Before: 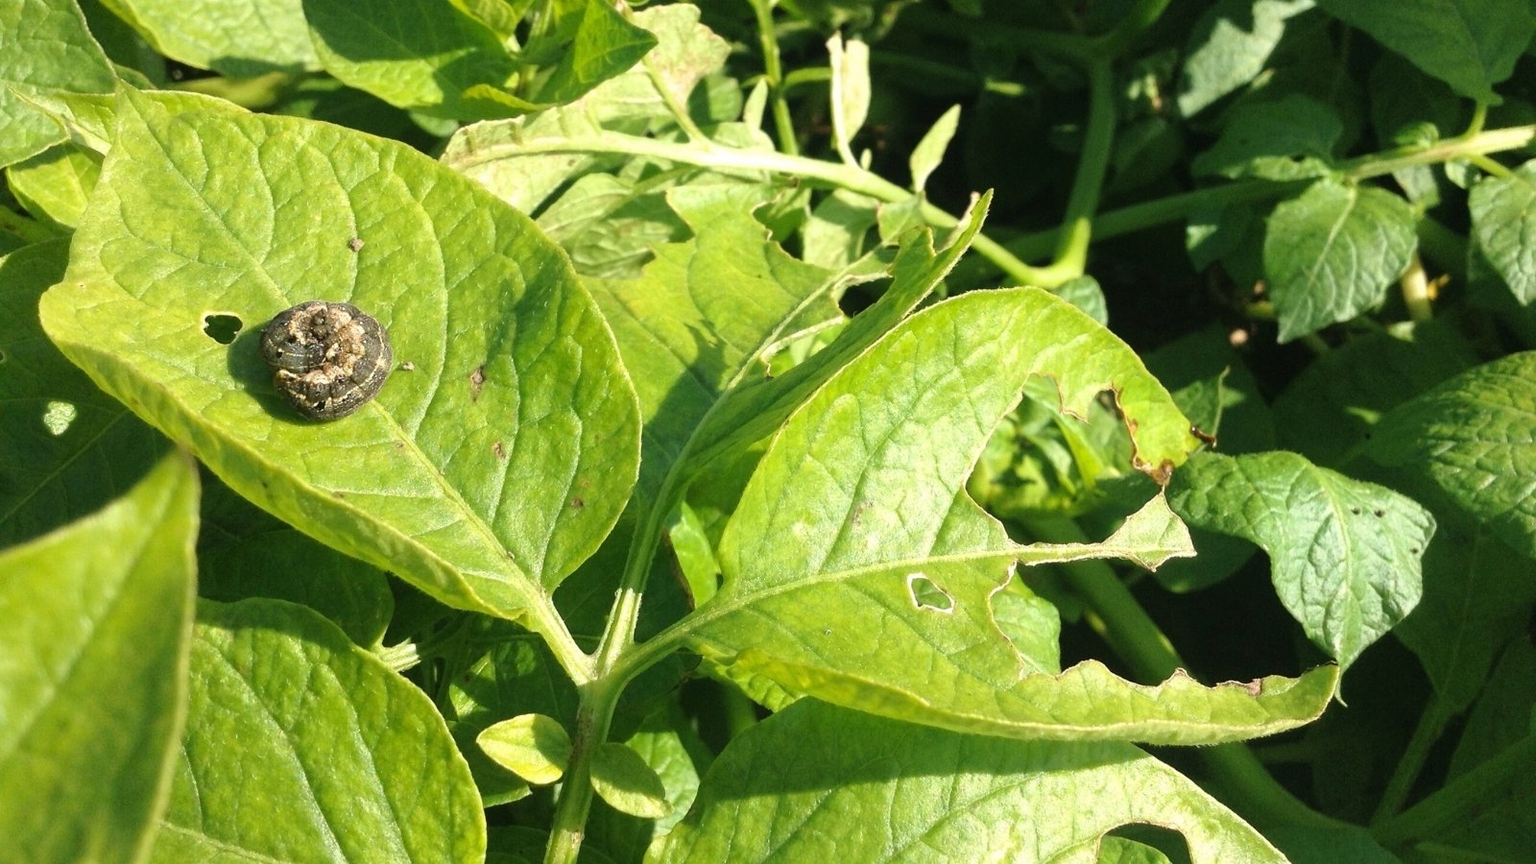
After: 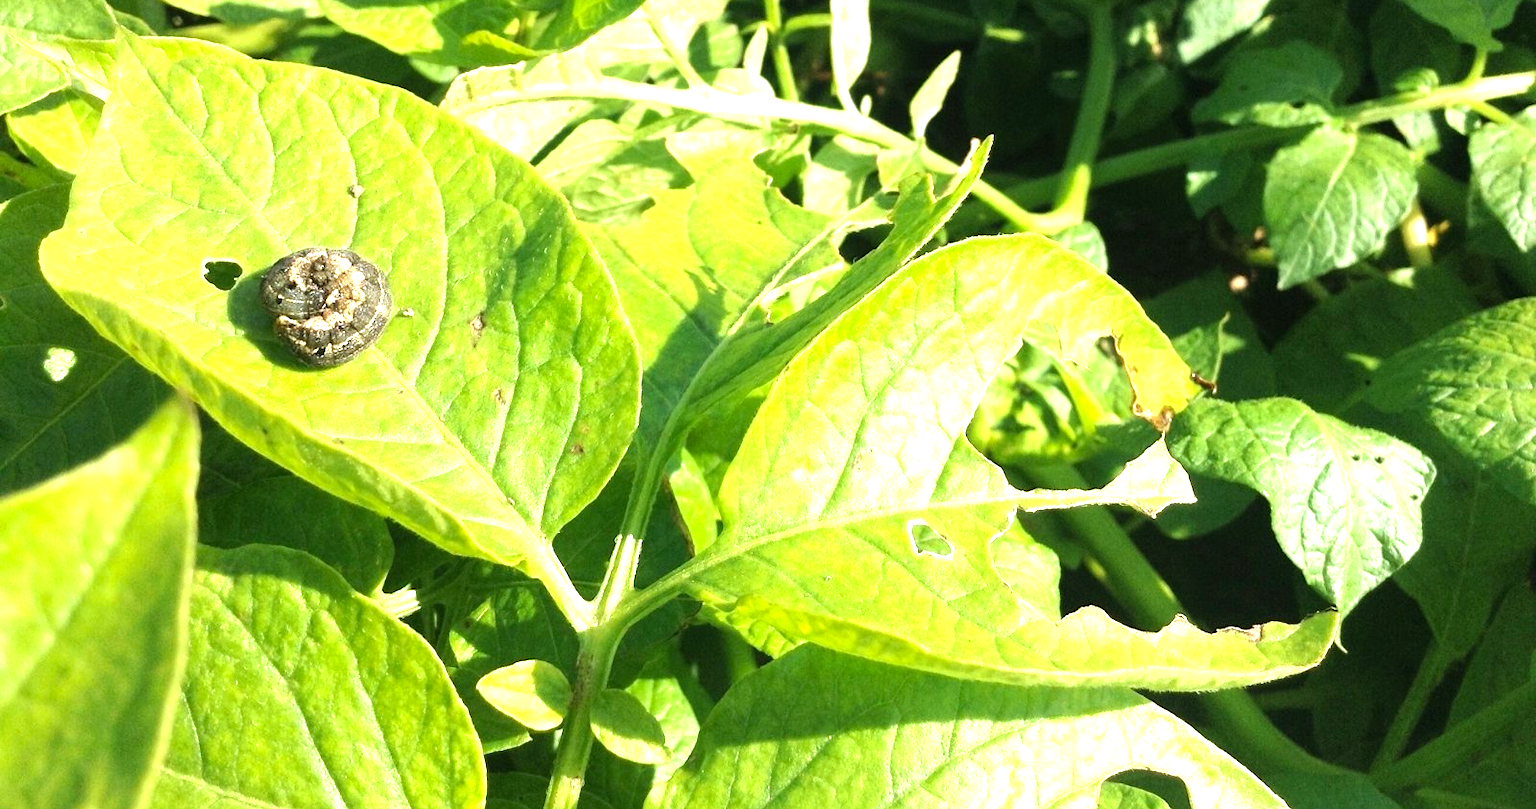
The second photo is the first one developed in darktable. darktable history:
crop and rotate: top 6.25%
levels: levels [0, 0.43, 0.859]
exposure: black level correction 0.001, exposure 0.5 EV, compensate exposure bias true, compensate highlight preservation false
white balance: red 0.982, blue 1.018
